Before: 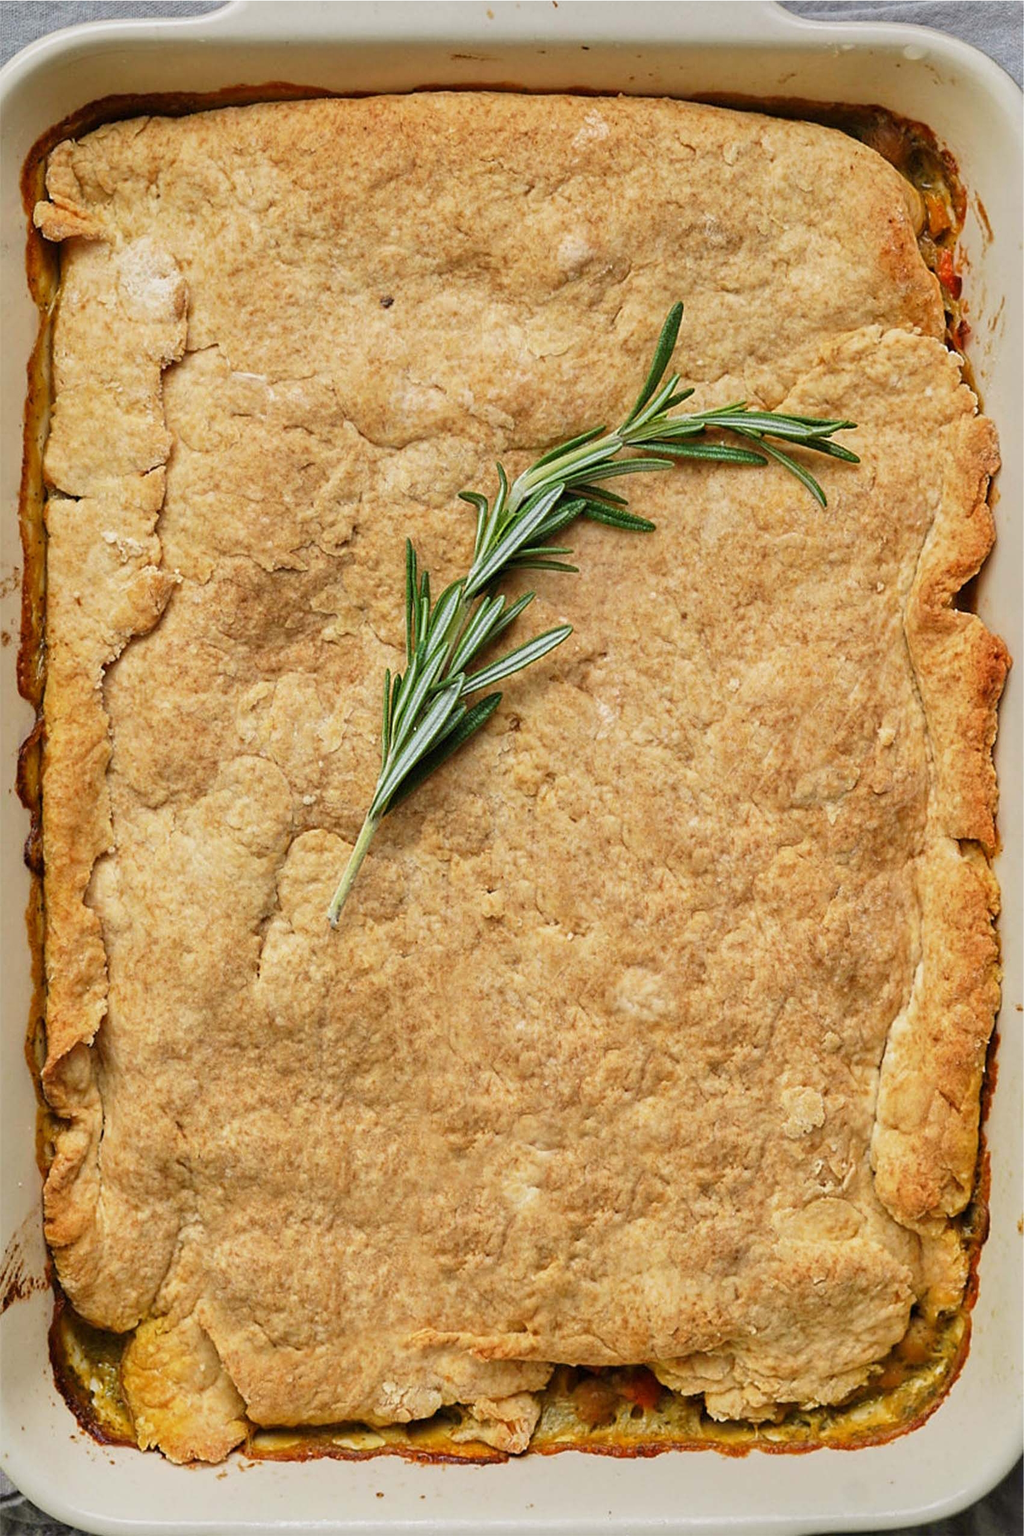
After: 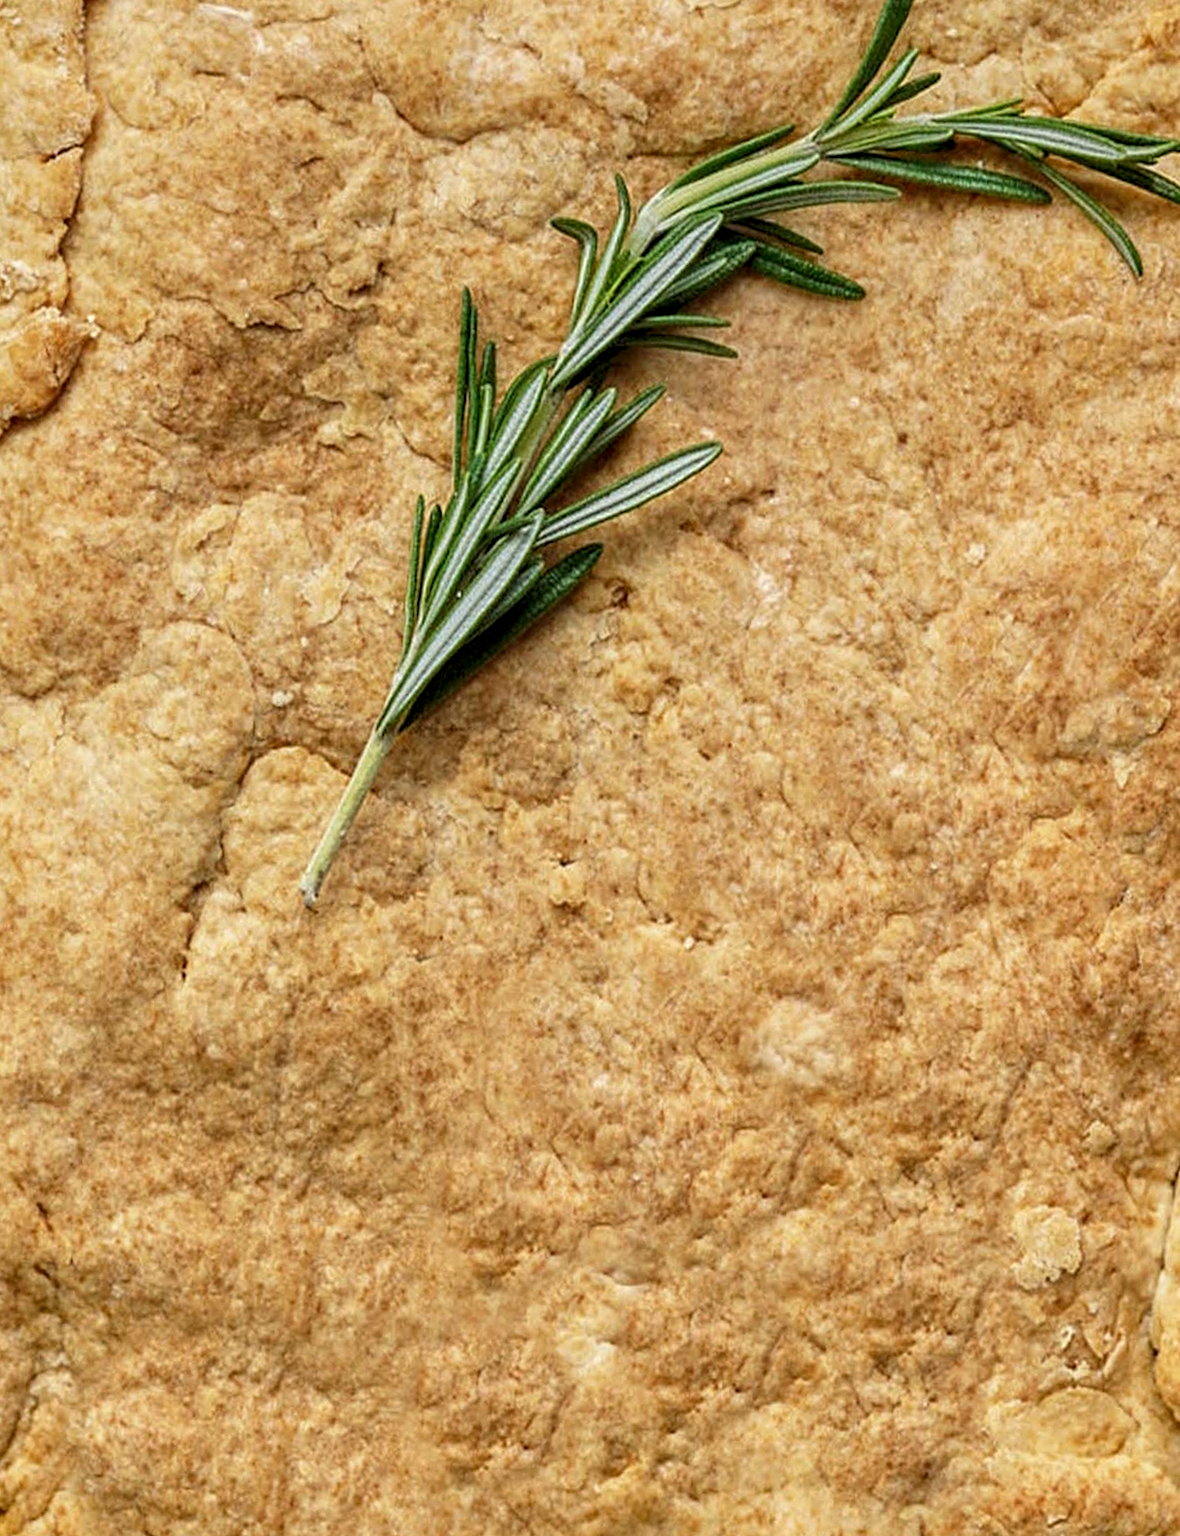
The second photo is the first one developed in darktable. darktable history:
crop and rotate: angle -3.37°, left 9.79%, top 20.73%, right 12.42%, bottom 11.82%
local contrast: highlights 35%, detail 135%
